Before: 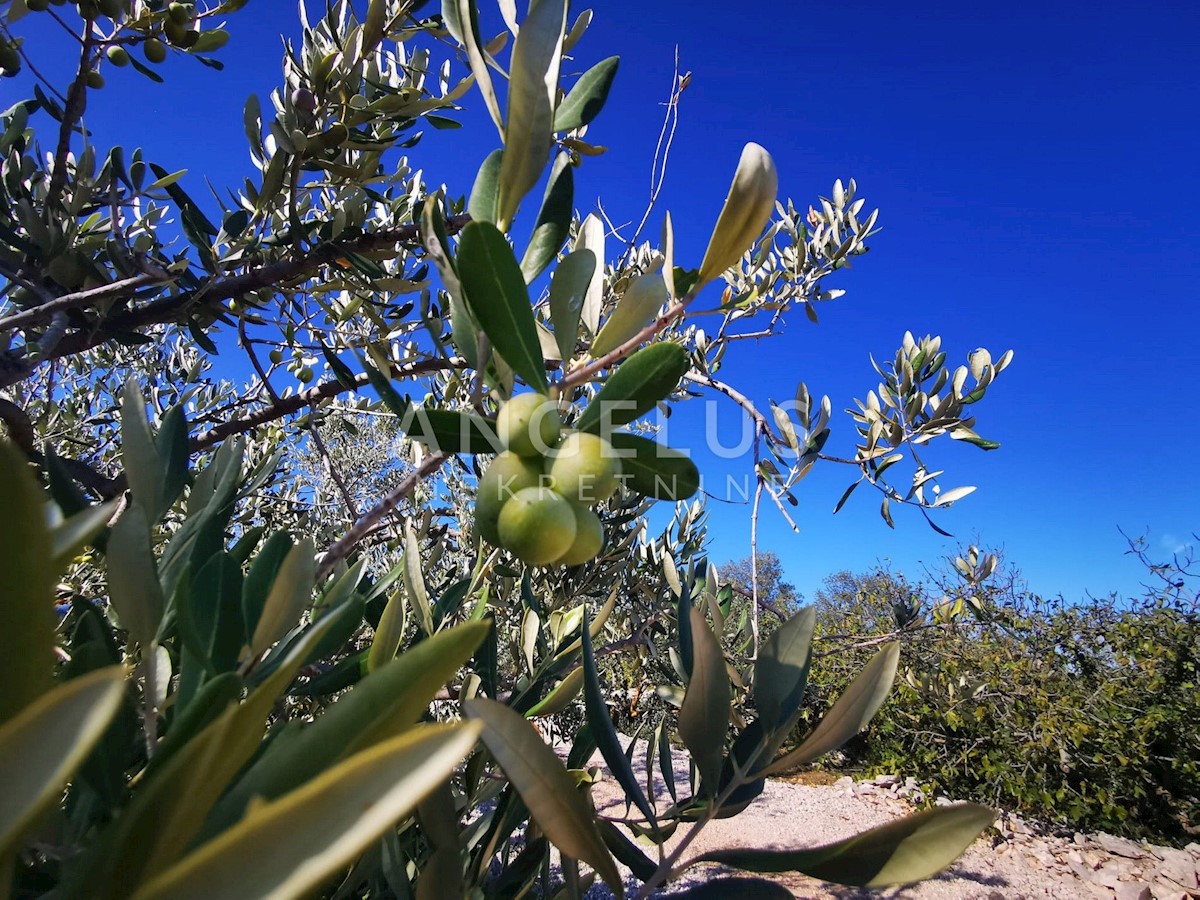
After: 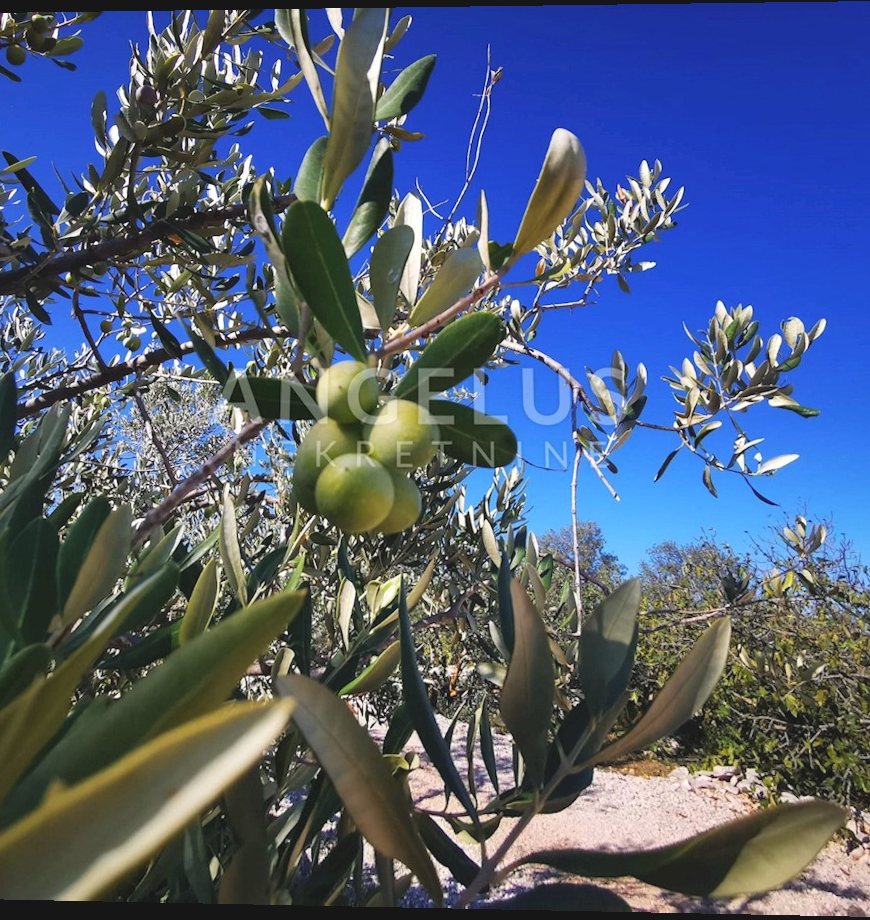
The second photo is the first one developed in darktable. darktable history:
crop: left 16.899%, right 16.556%
exposure: black level correction -0.008, exposure 0.067 EV, compensate highlight preservation false
rotate and perspective: rotation 0.128°, lens shift (vertical) -0.181, lens shift (horizontal) -0.044, shear 0.001, automatic cropping off
